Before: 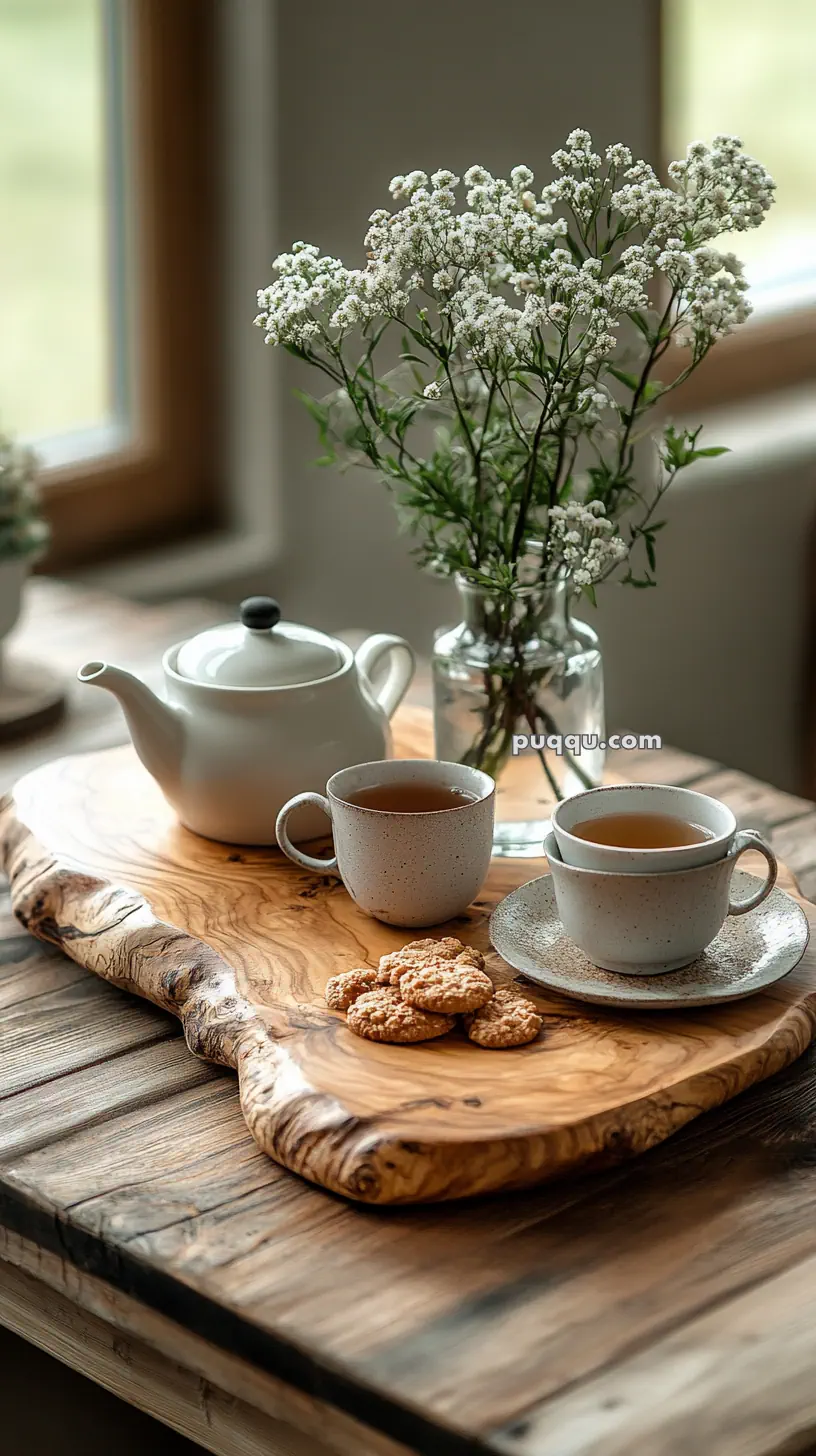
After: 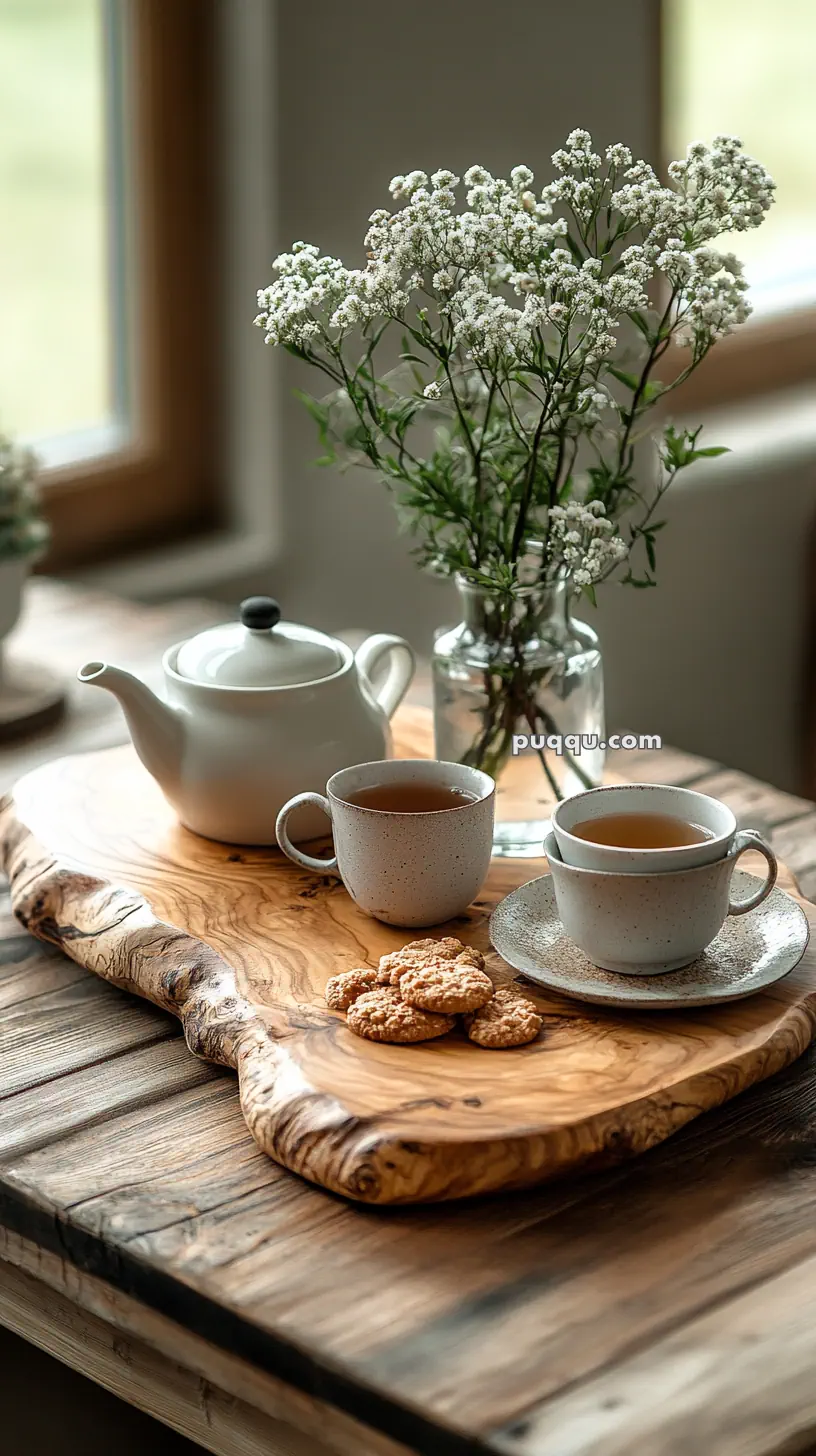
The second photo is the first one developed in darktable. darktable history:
tone equalizer: on, module defaults
shadows and highlights: shadows 0, highlights 40
